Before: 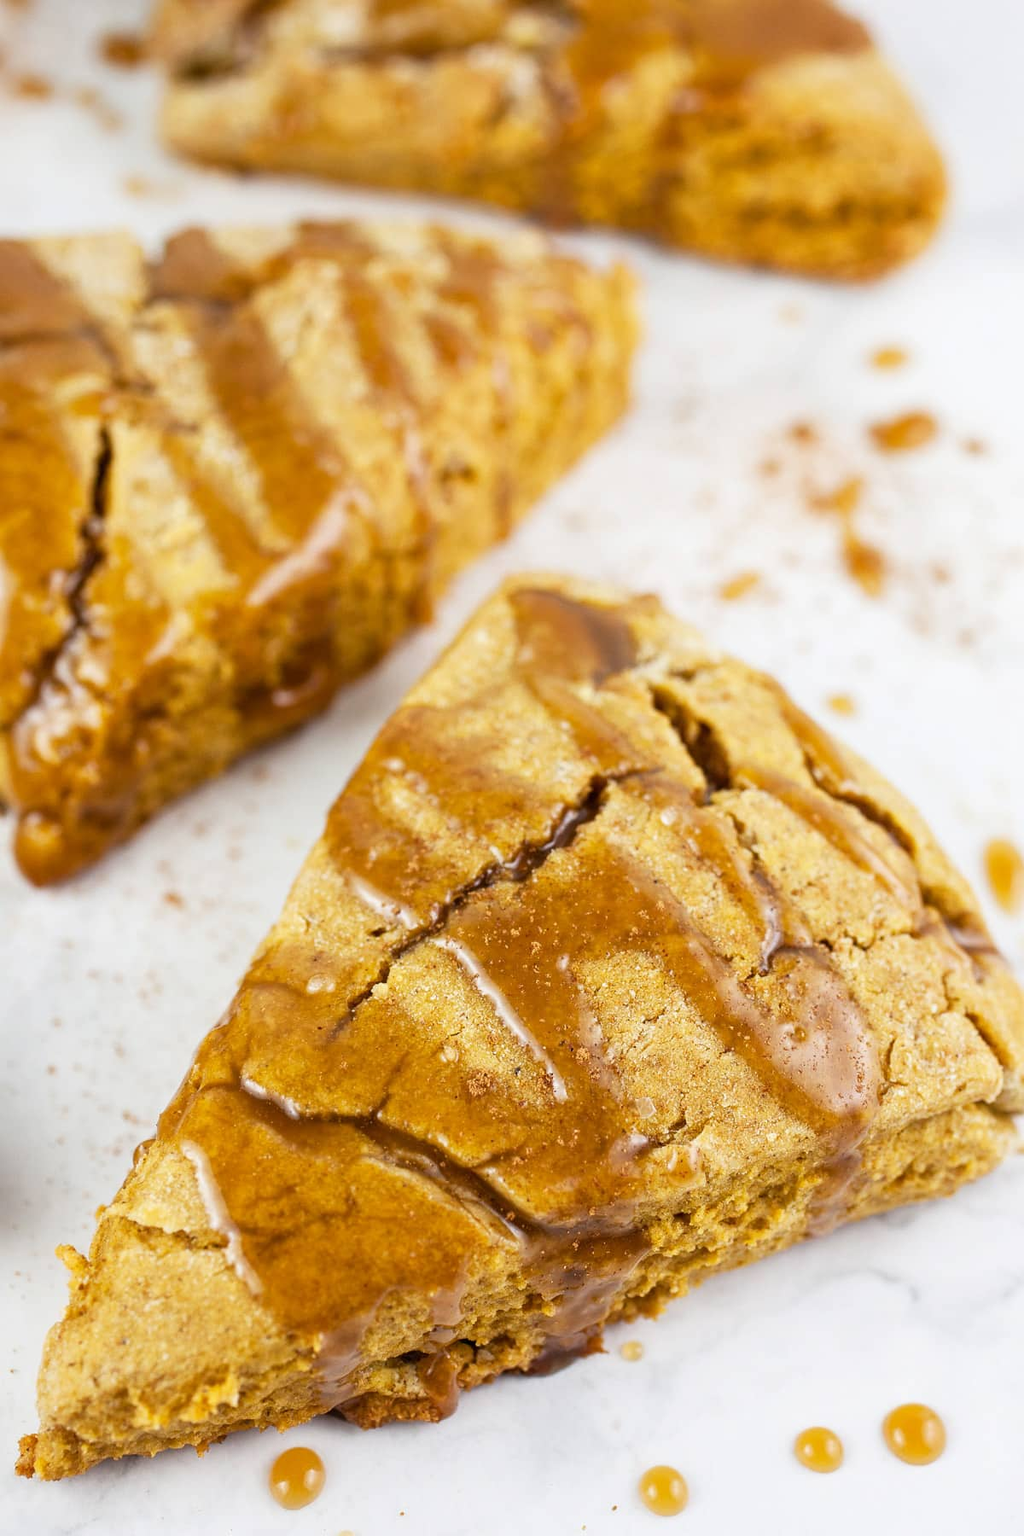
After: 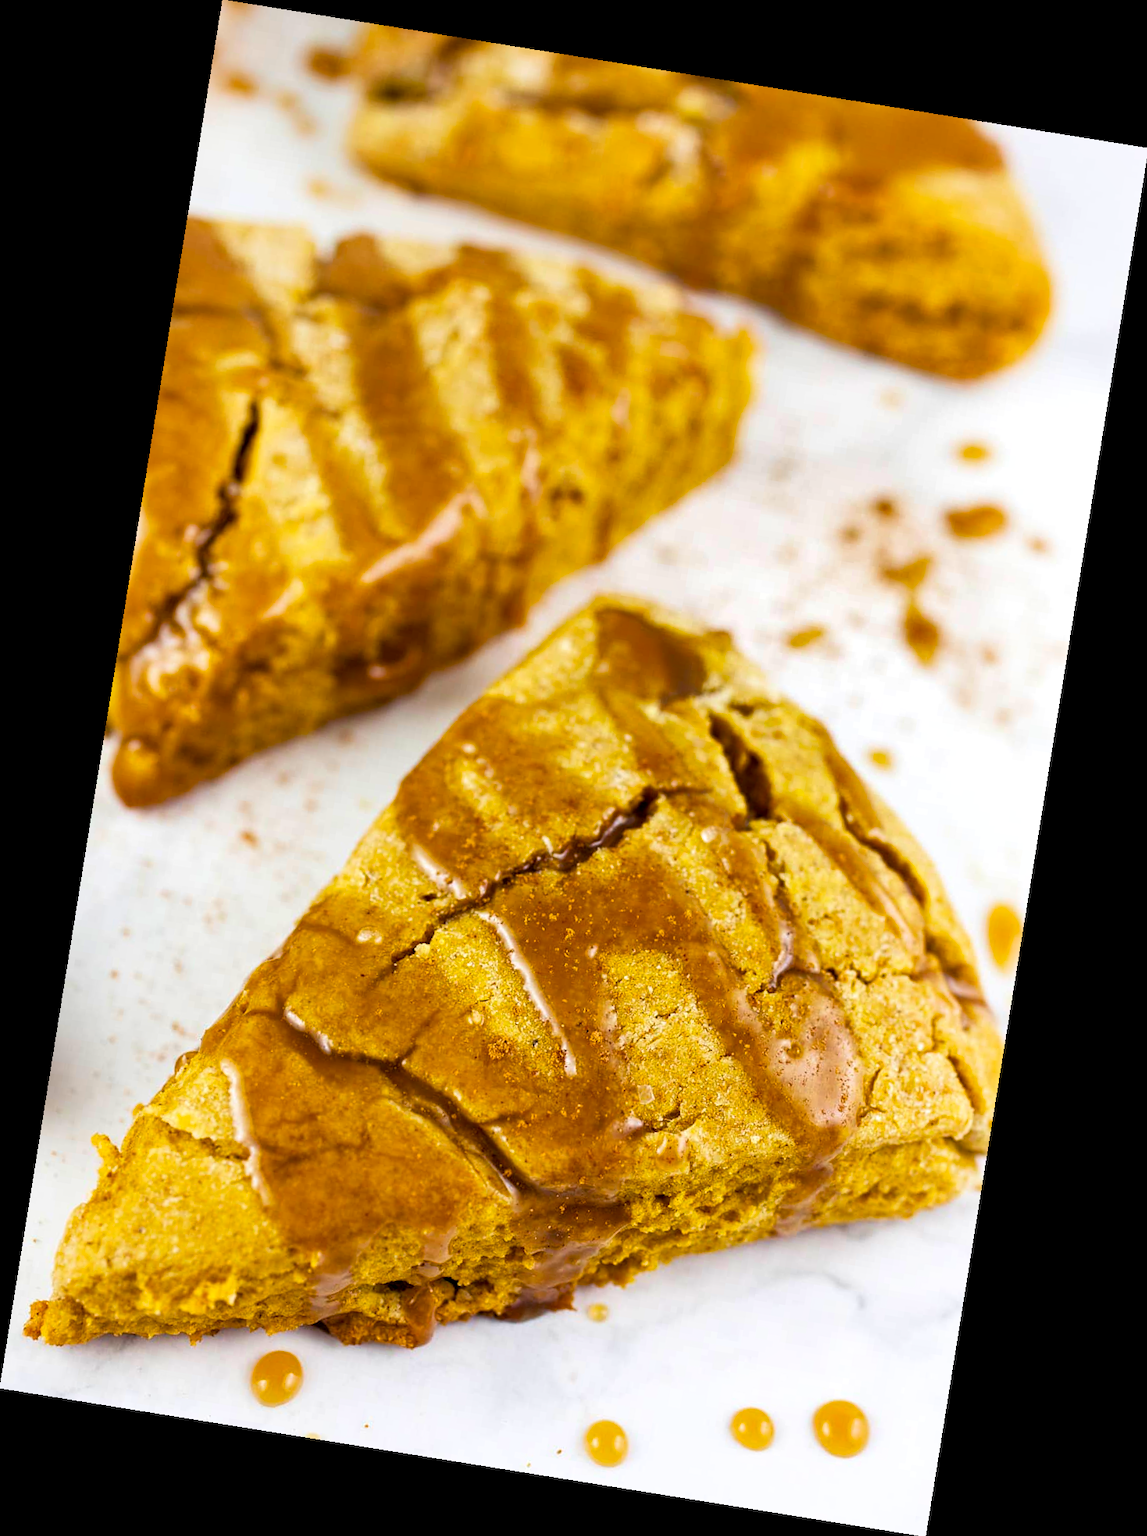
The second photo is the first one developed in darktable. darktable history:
shadows and highlights: radius 171.16, shadows 27, white point adjustment 3.13, highlights -67.95, soften with gaussian
exposure: black level correction 0.005, exposure 0.001 EV, compensate highlight preservation false
color balance rgb: perceptual saturation grading › global saturation 30%, global vibrance 20%
velvia: strength 15%
rotate and perspective: rotation 9.12°, automatic cropping off
